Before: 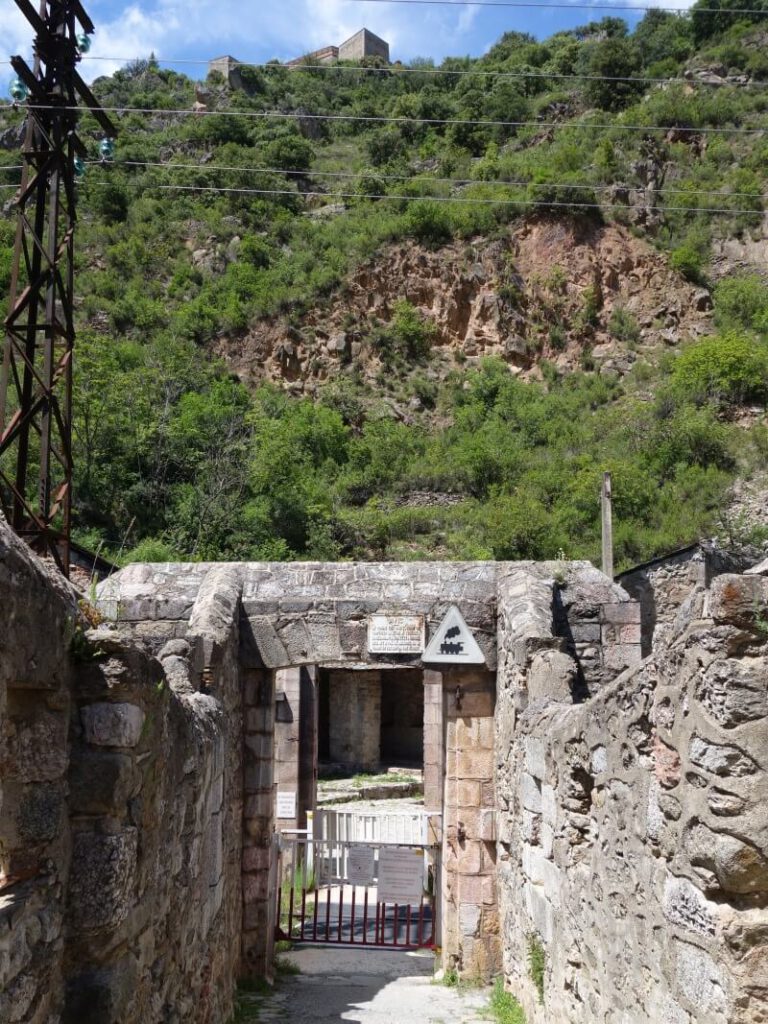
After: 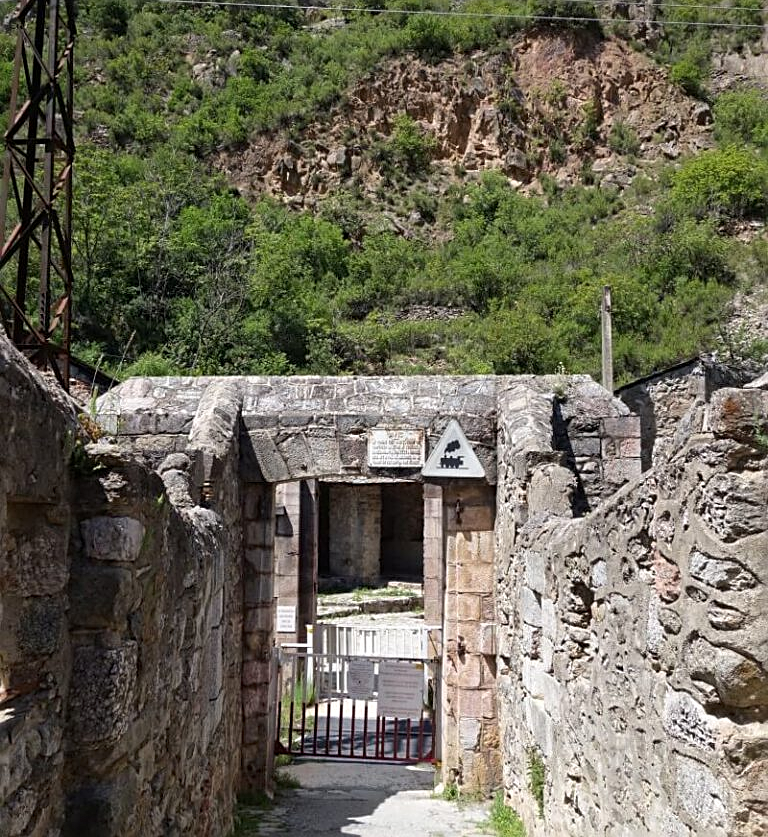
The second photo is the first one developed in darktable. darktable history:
contrast equalizer: y [[0.5, 0.502, 0.506, 0.511, 0.52, 0.537], [0.5 ×6], [0.505, 0.509, 0.518, 0.534, 0.553, 0.561], [0 ×6], [0 ×6]]
crop and rotate: top 18.262%
sharpen: on, module defaults
